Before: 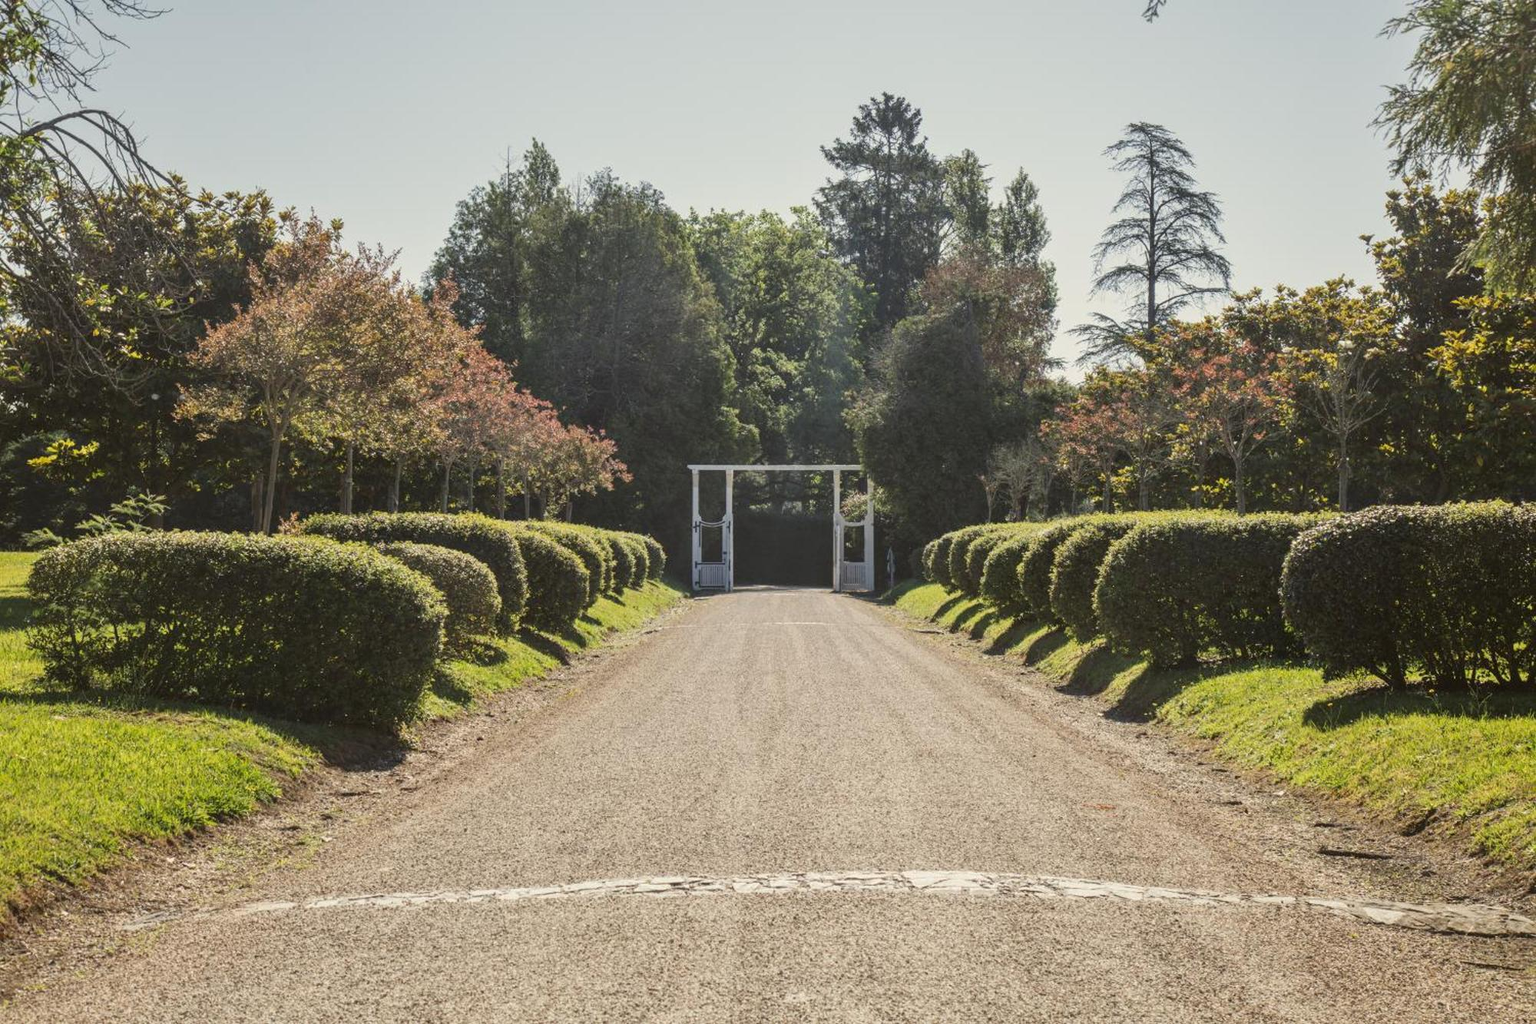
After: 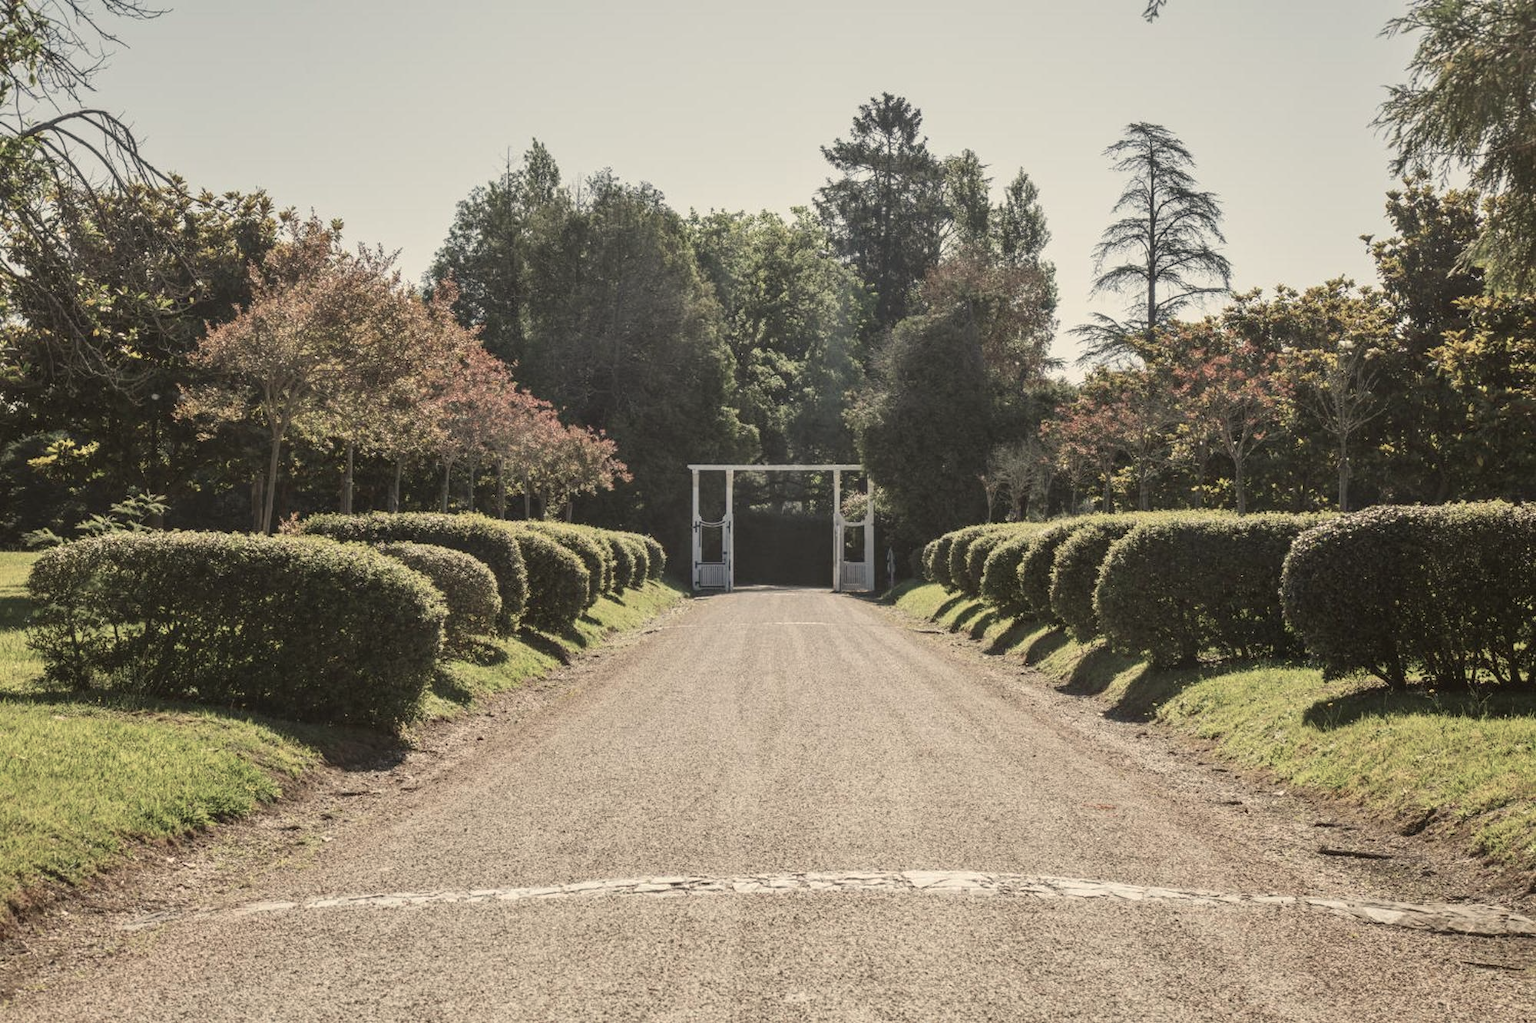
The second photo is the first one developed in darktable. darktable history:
color balance: input saturation 100.43%, contrast fulcrum 14.22%, output saturation 70.41%
white balance: red 1.045, blue 0.932
